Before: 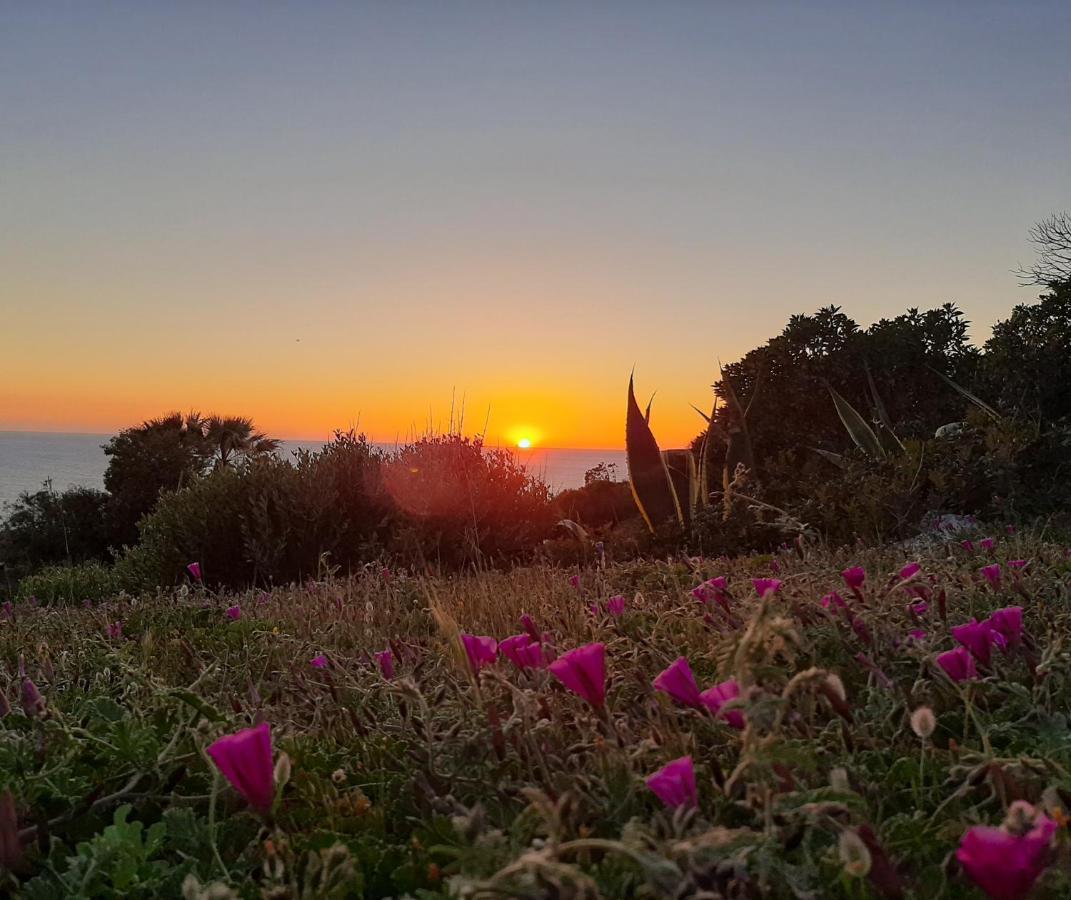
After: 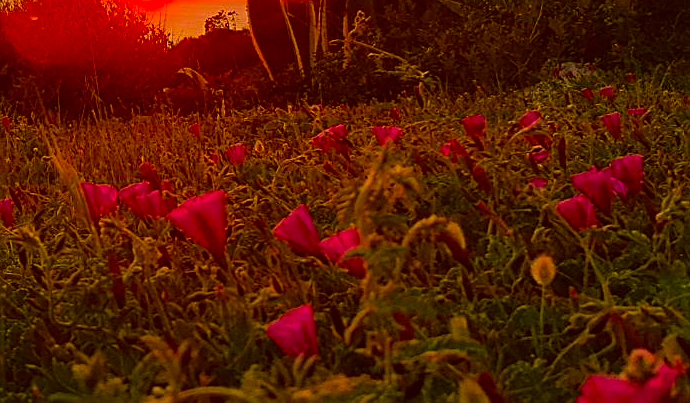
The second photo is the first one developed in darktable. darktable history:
sharpen: on, module defaults
crop and rotate: left 35.509%, top 50.238%, bottom 4.934%
color correction: highlights a* 10.44, highlights b* 30.04, shadows a* 2.73, shadows b* 17.51, saturation 1.72
